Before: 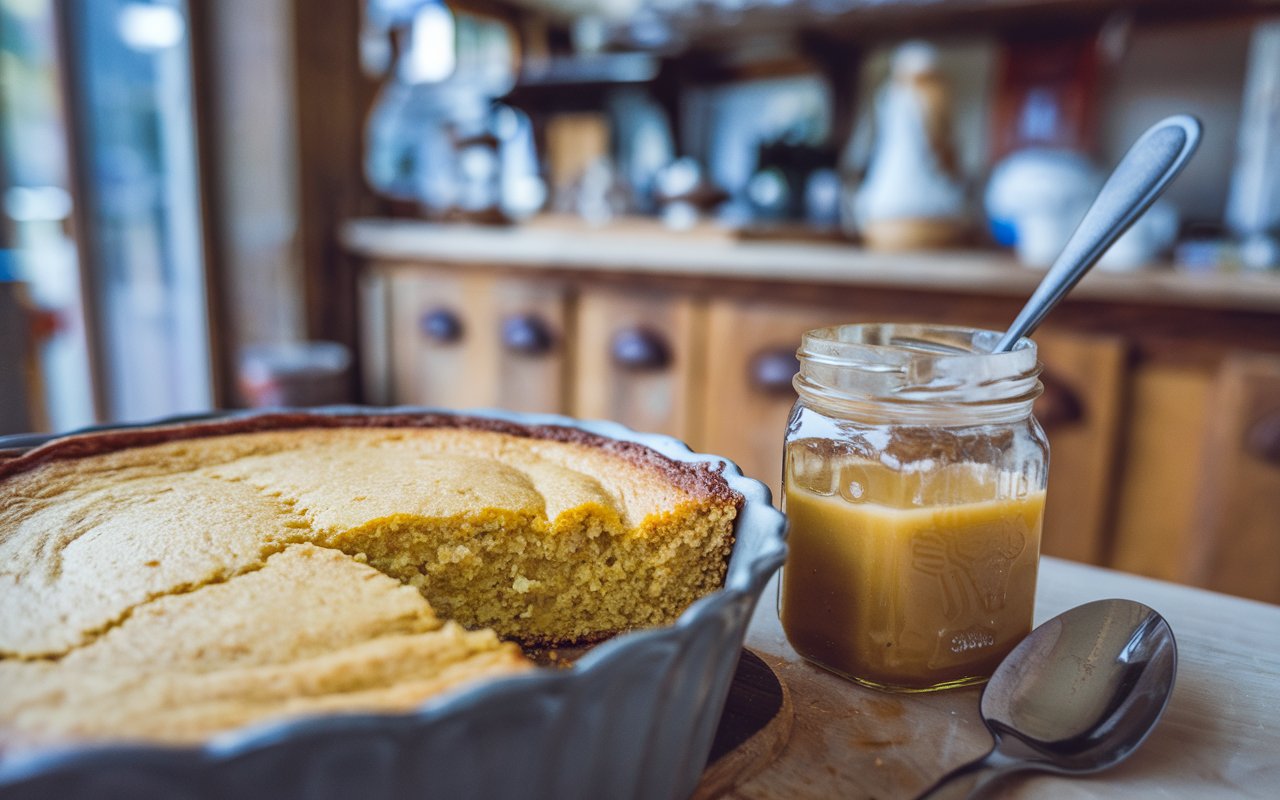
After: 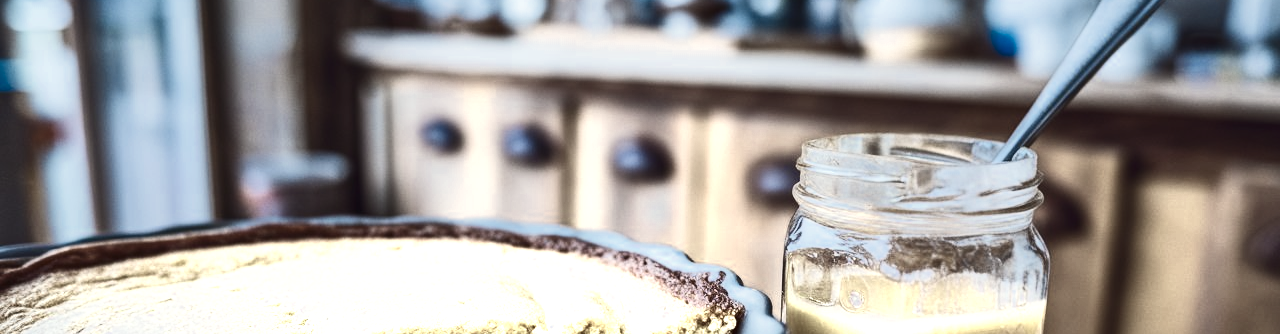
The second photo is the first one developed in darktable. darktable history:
color zones: curves: ch0 [(0.25, 0.667) (0.758, 0.368)]; ch1 [(0.215, 0.245) (0.761, 0.373)]; ch2 [(0.247, 0.554) (0.761, 0.436)]
contrast brightness saturation: contrast 0.39, brightness 0.1
crop and rotate: top 23.84%, bottom 34.294%
